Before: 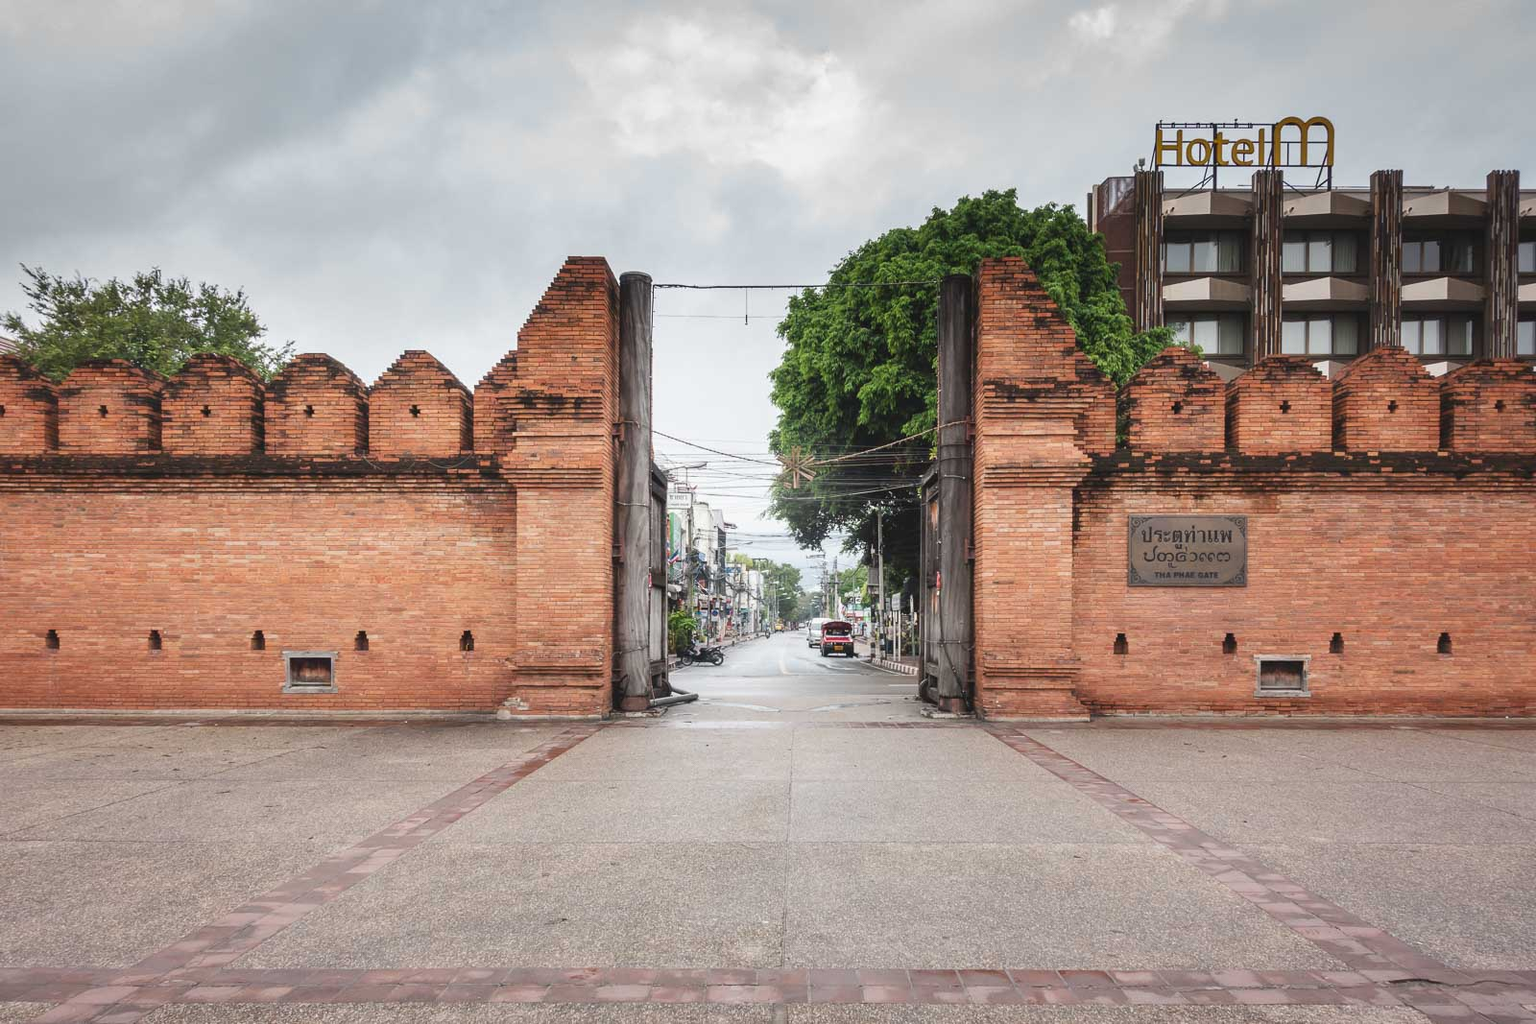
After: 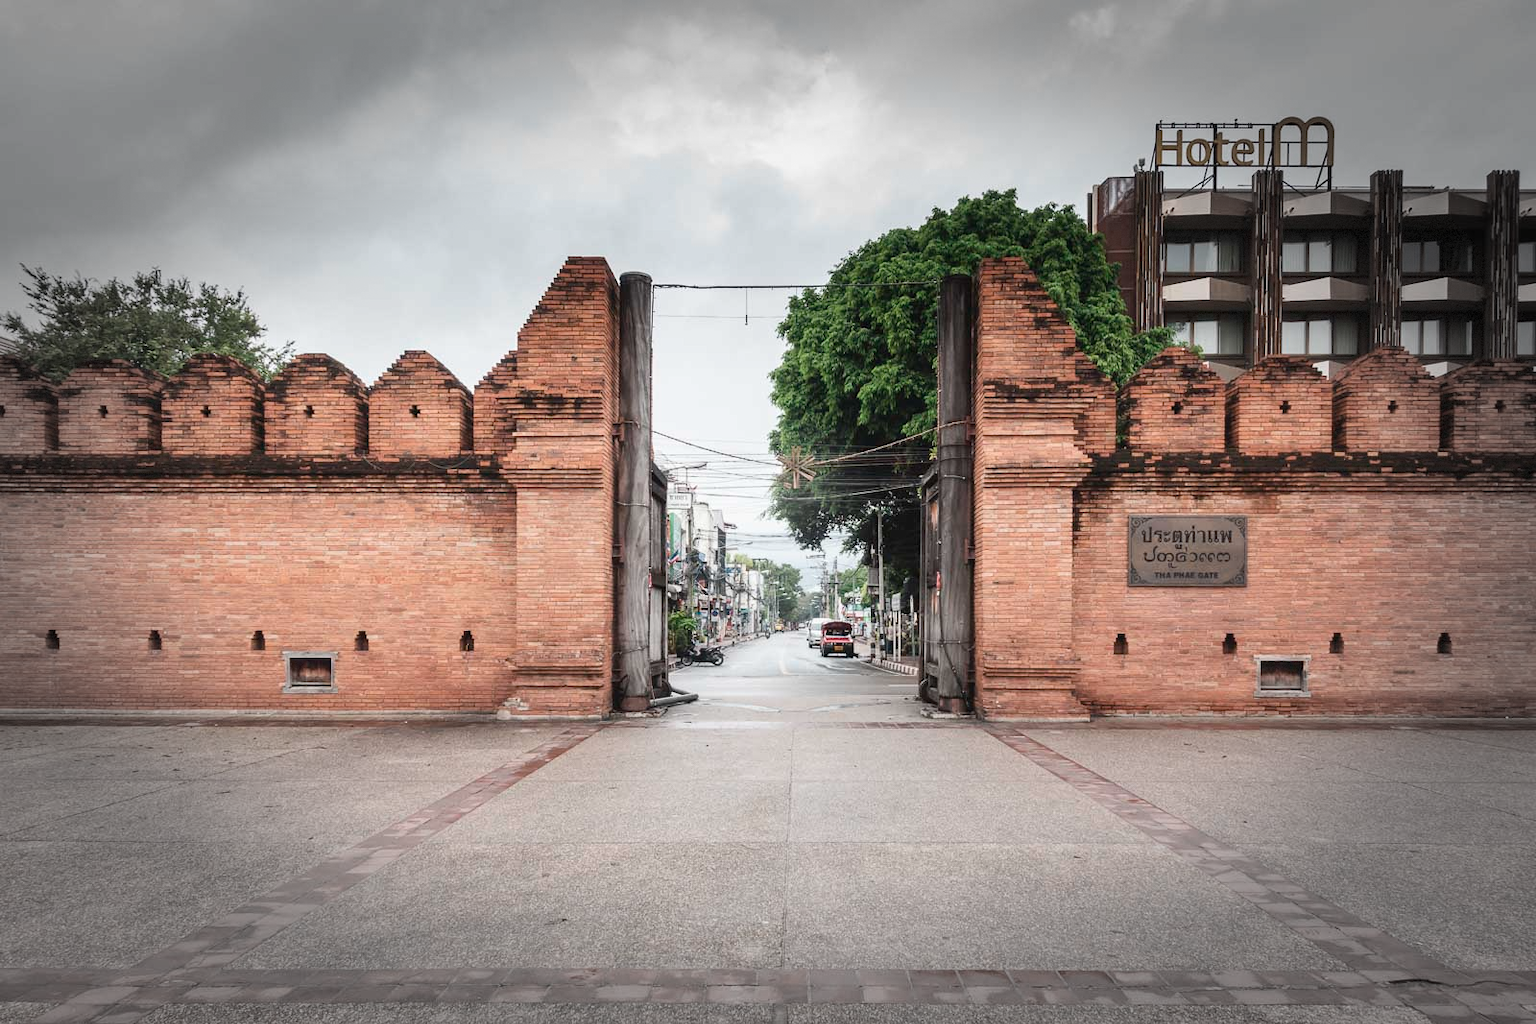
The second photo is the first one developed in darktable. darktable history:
vignetting: fall-off start 66.36%, fall-off radius 39.59%, saturation -0.647, automatic ratio true, width/height ratio 0.667, dithering 8-bit output
contrast brightness saturation: contrast 0.105, saturation -0.282
